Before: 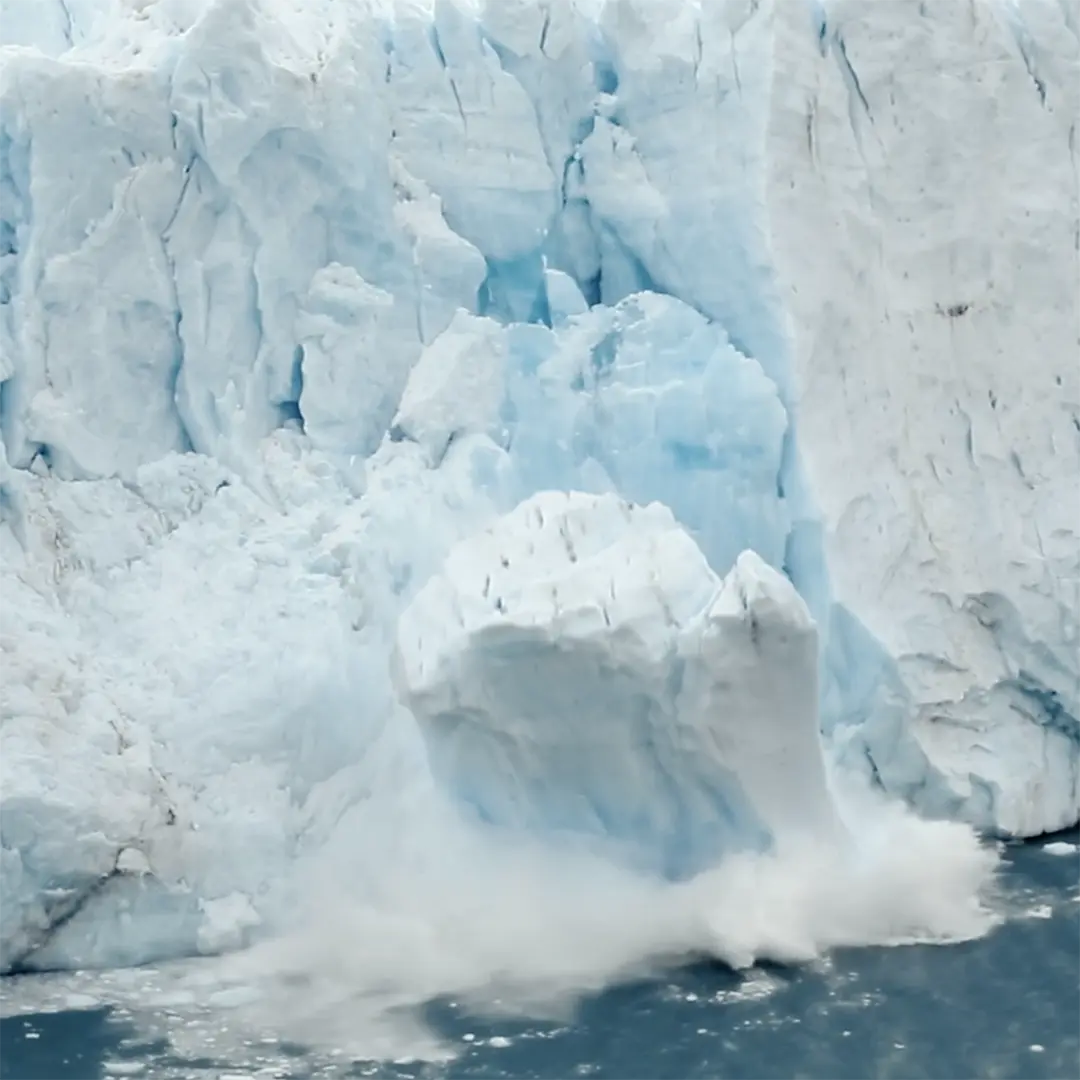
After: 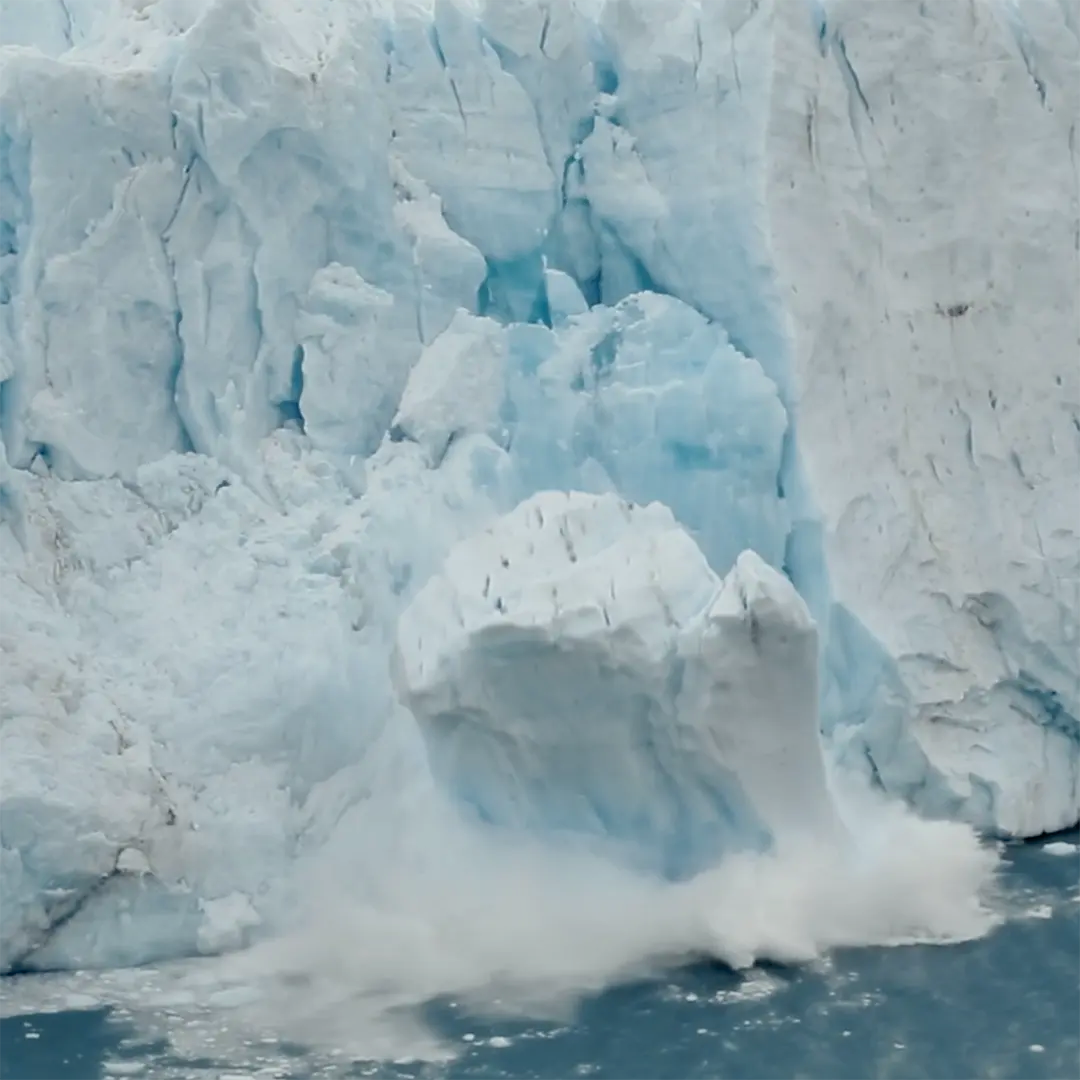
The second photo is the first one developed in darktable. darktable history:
shadows and highlights: on, module defaults
filmic rgb: black relative exposure -11.37 EV, white relative exposure 3.26 EV, hardness 6.69, color science v6 (2022)
color zones: curves: ch1 [(0.235, 0.558) (0.75, 0.5)]; ch2 [(0.25, 0.462) (0.749, 0.457)], mix 26.19%
